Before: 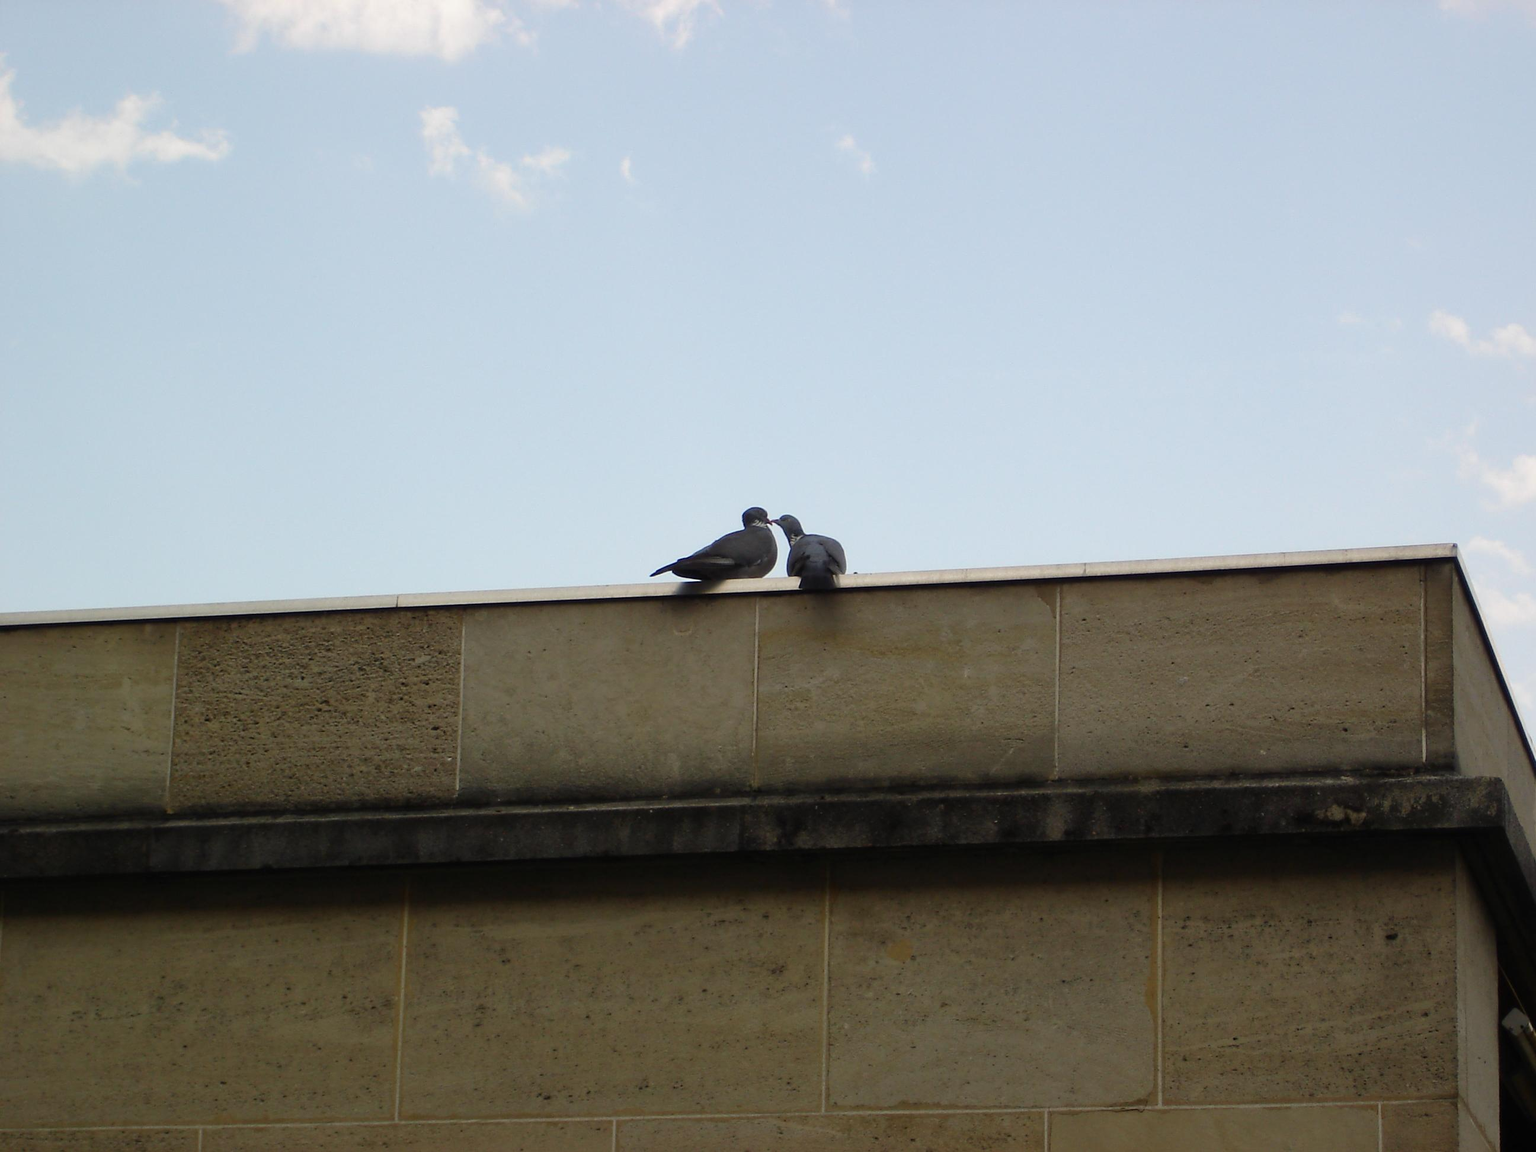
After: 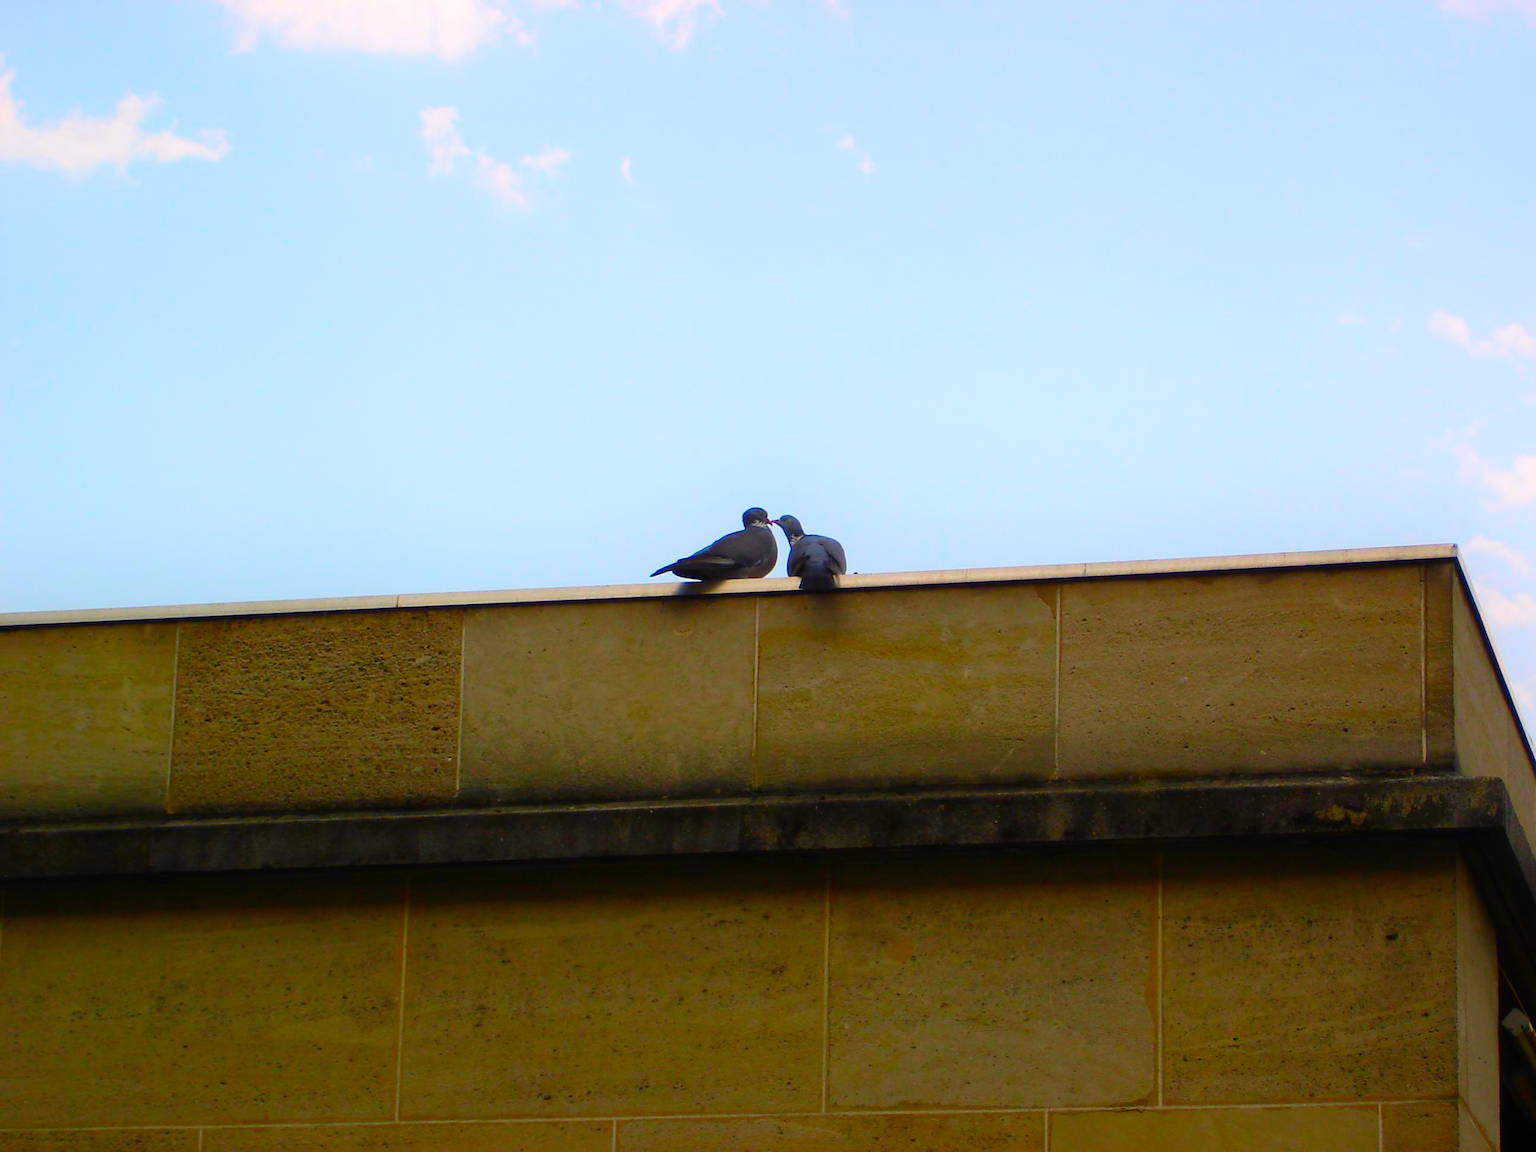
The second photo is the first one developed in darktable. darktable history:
shadows and highlights: shadows -24.94, highlights 48.85, soften with gaussian
color correction: highlights a* 1.55, highlights b* -1.65, saturation 2.51
